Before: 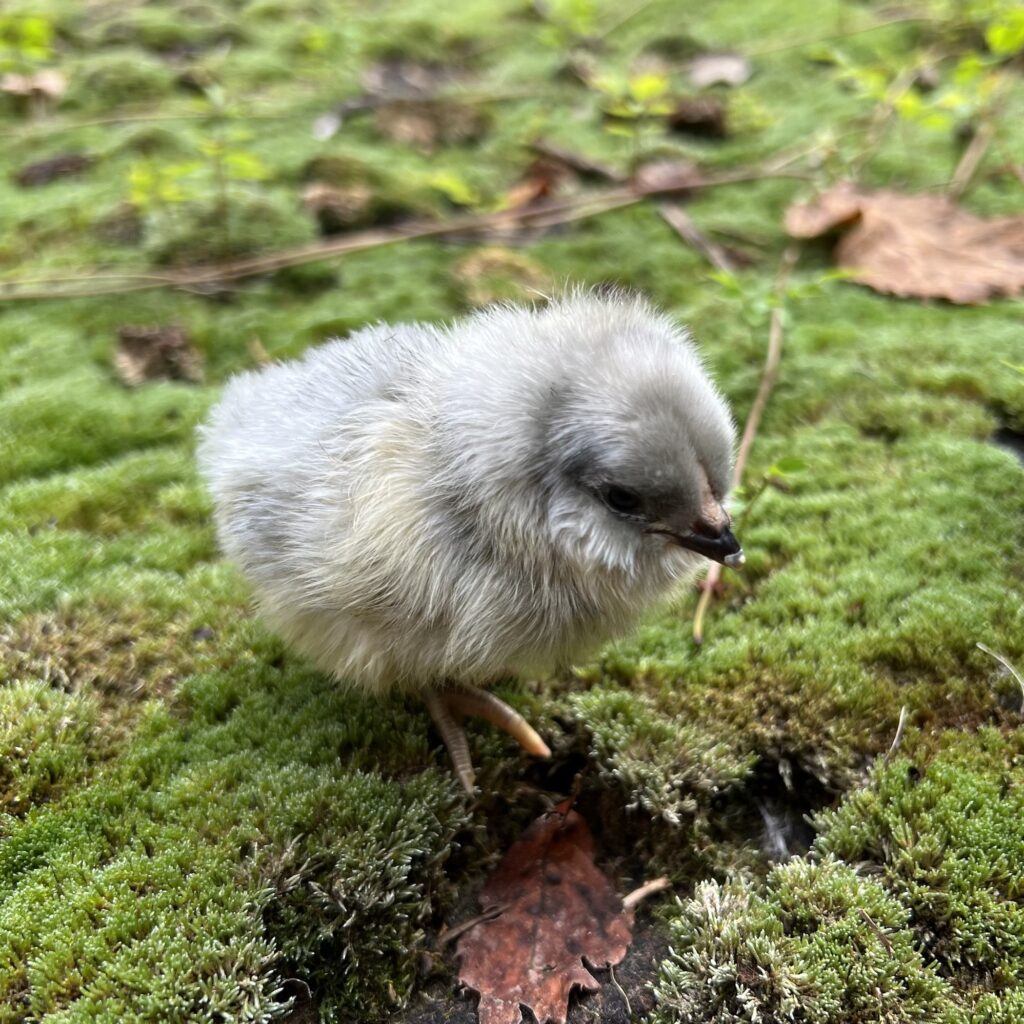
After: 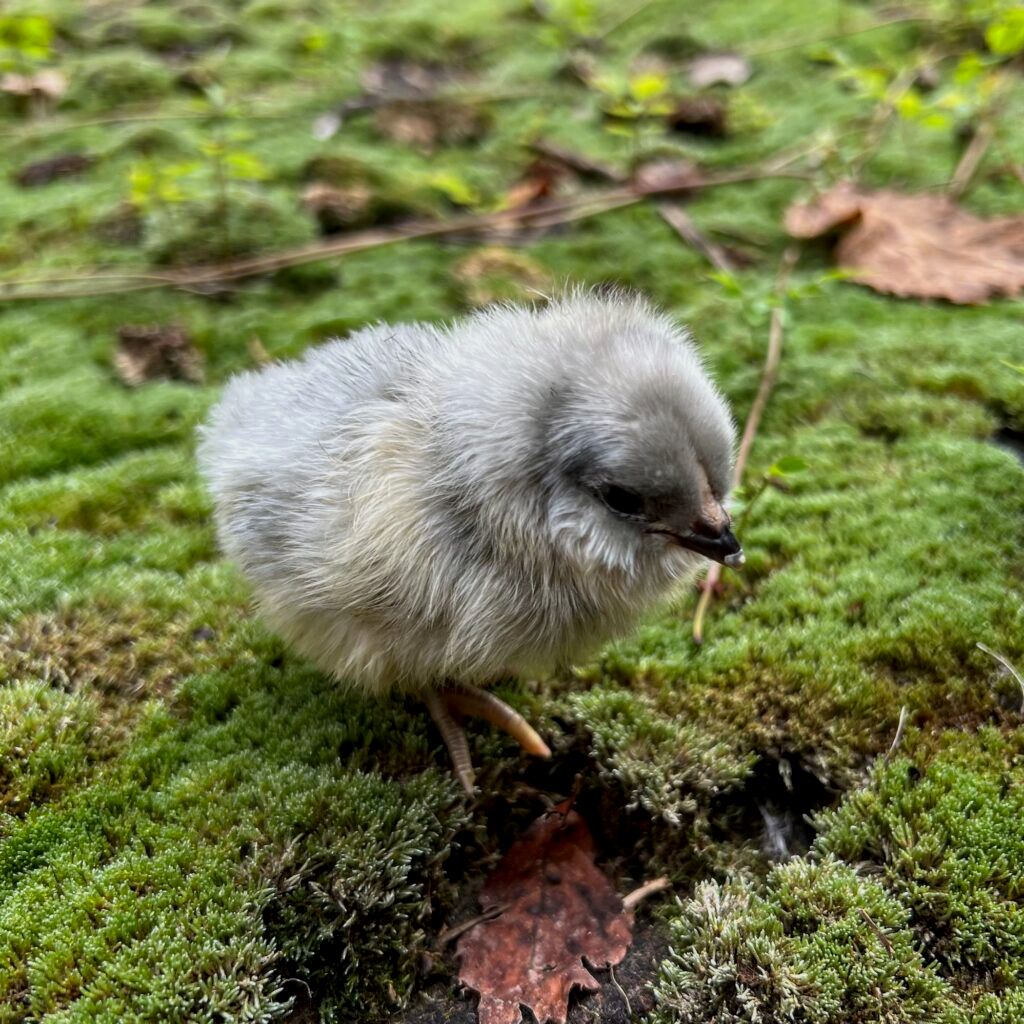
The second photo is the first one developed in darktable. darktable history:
exposure: exposure -0.36 EV, compensate highlight preservation false
local contrast: on, module defaults
